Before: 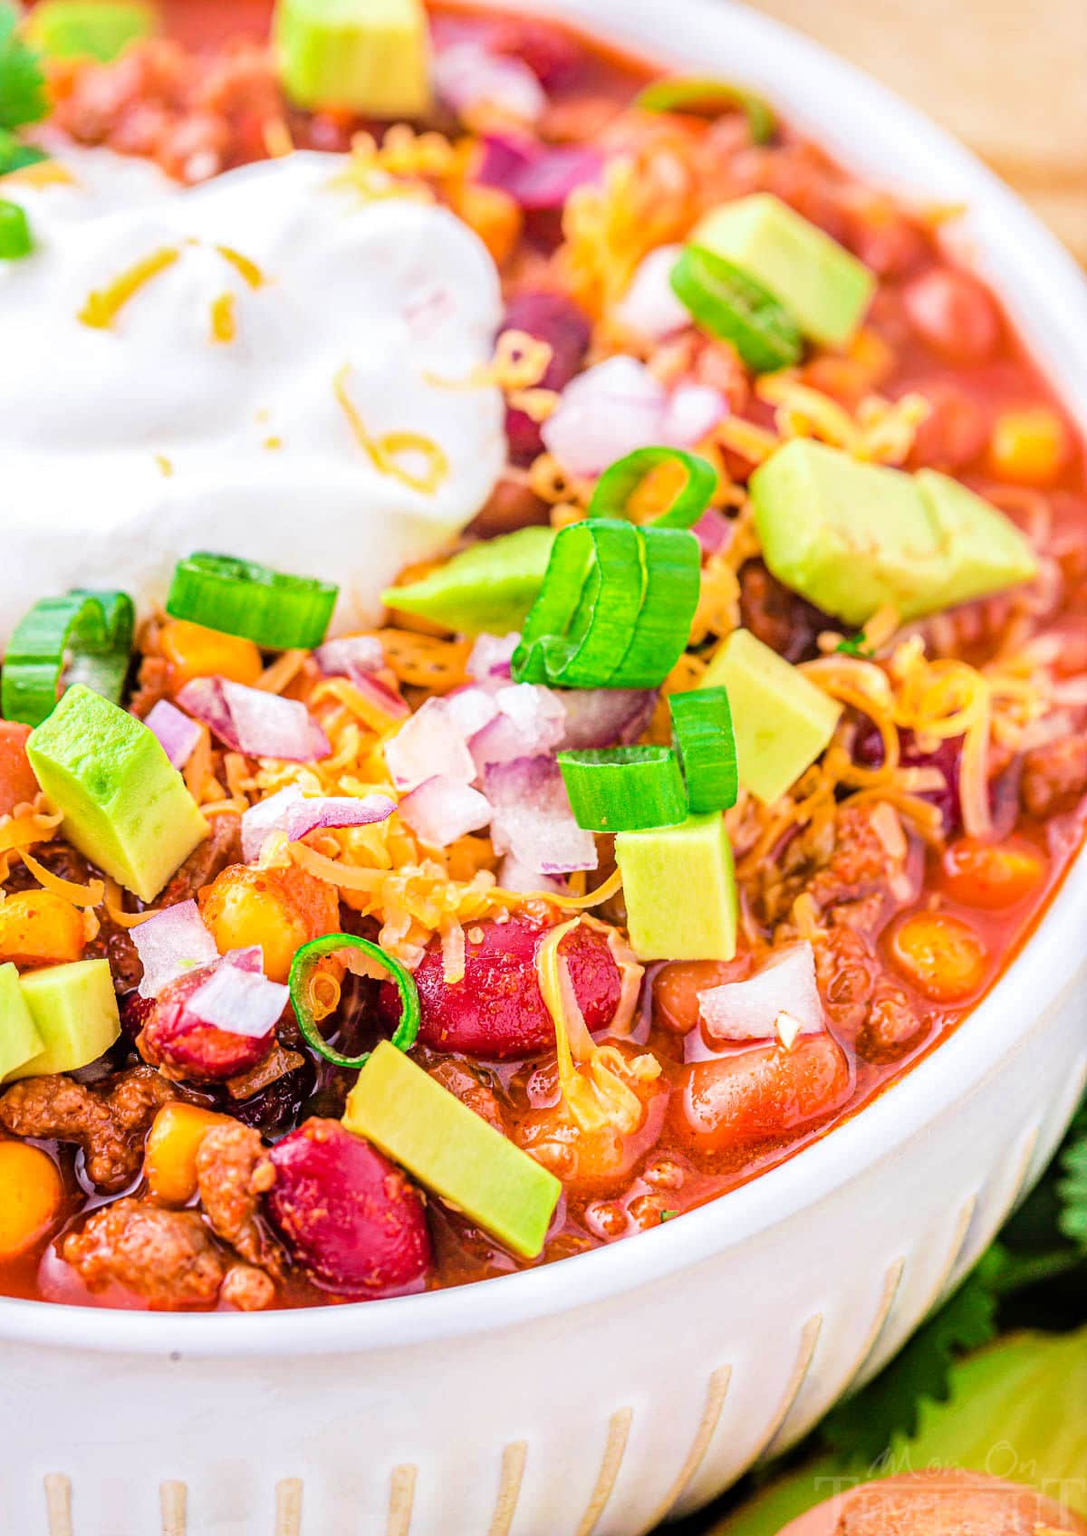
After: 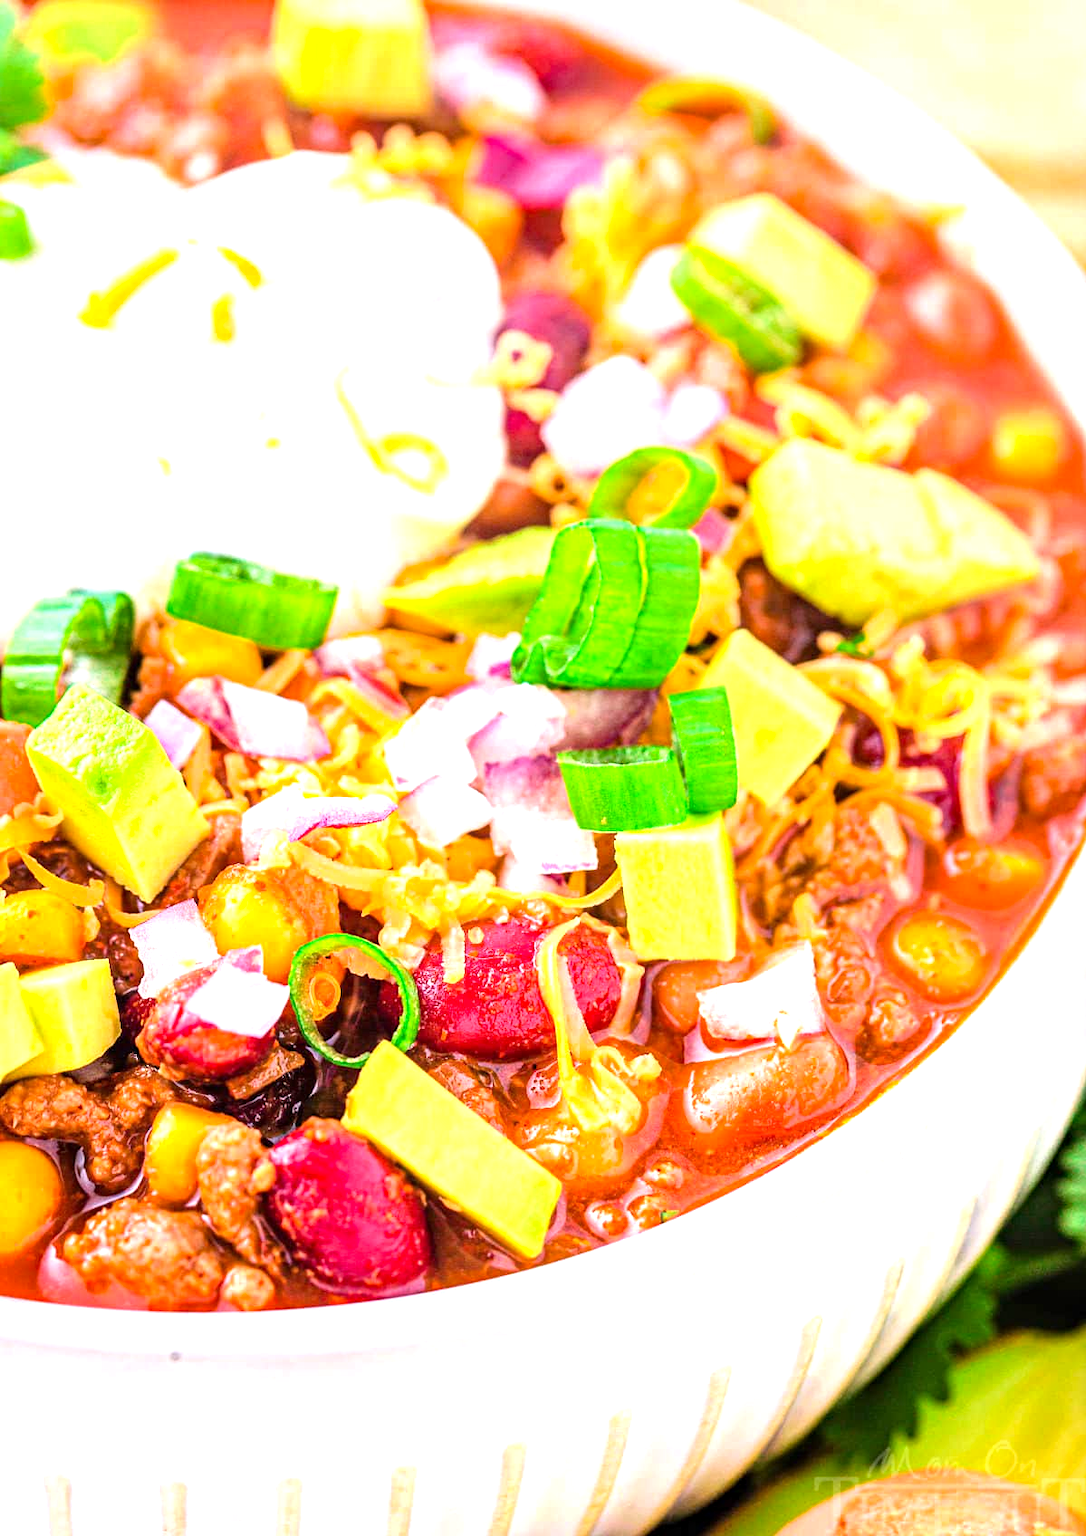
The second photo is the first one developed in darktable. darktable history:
exposure: black level correction 0, exposure 0.7 EV, compensate exposure bias true, compensate highlight preservation false
haze removal: compatibility mode true, adaptive false
